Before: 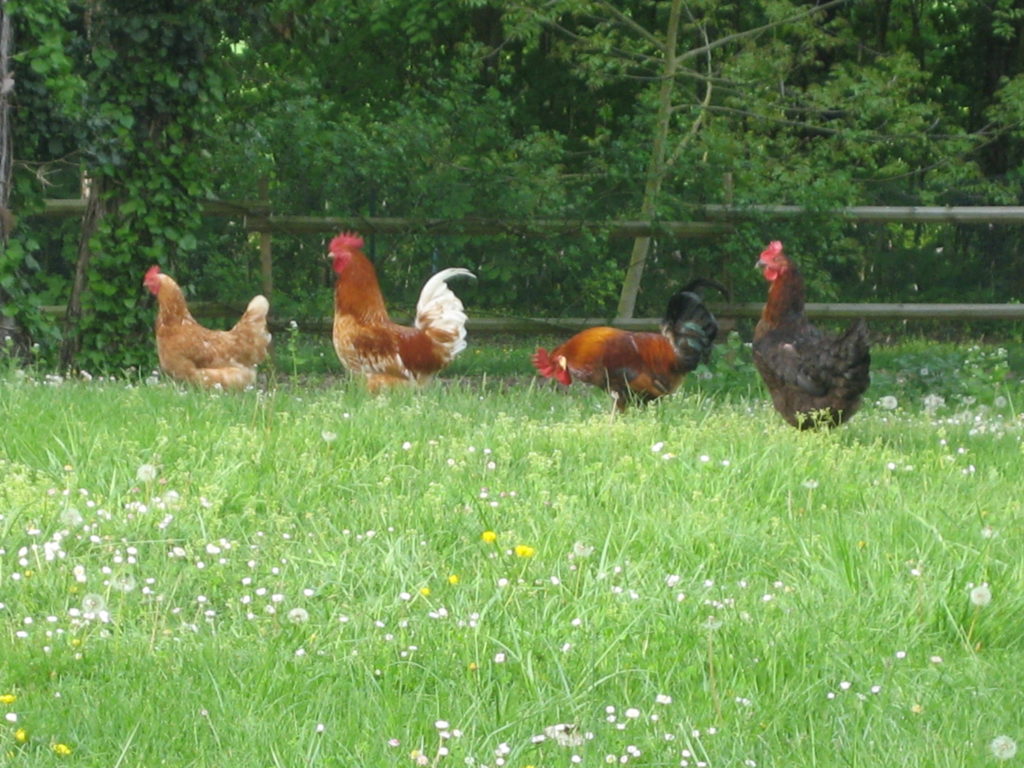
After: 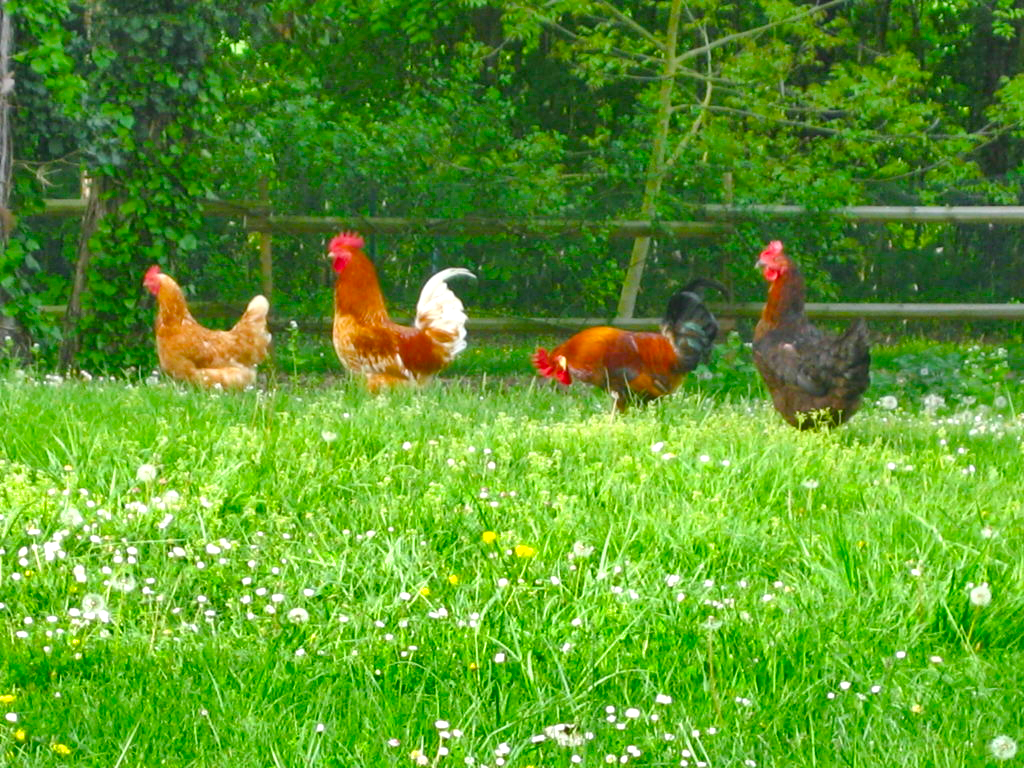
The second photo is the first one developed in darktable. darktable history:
color balance rgb: linear chroma grading › global chroma 8.956%, perceptual saturation grading › global saturation 20%, perceptual saturation grading › highlights -25.036%, perceptual saturation grading › shadows 49.407%, perceptual brilliance grading › global brilliance 9.976%, perceptual brilliance grading › shadows 15.789%
shadows and highlights: shadows 75.83, highlights -60.55, soften with gaussian
color zones: curves: ch1 [(0.25, 0.61) (0.75, 0.248)]
